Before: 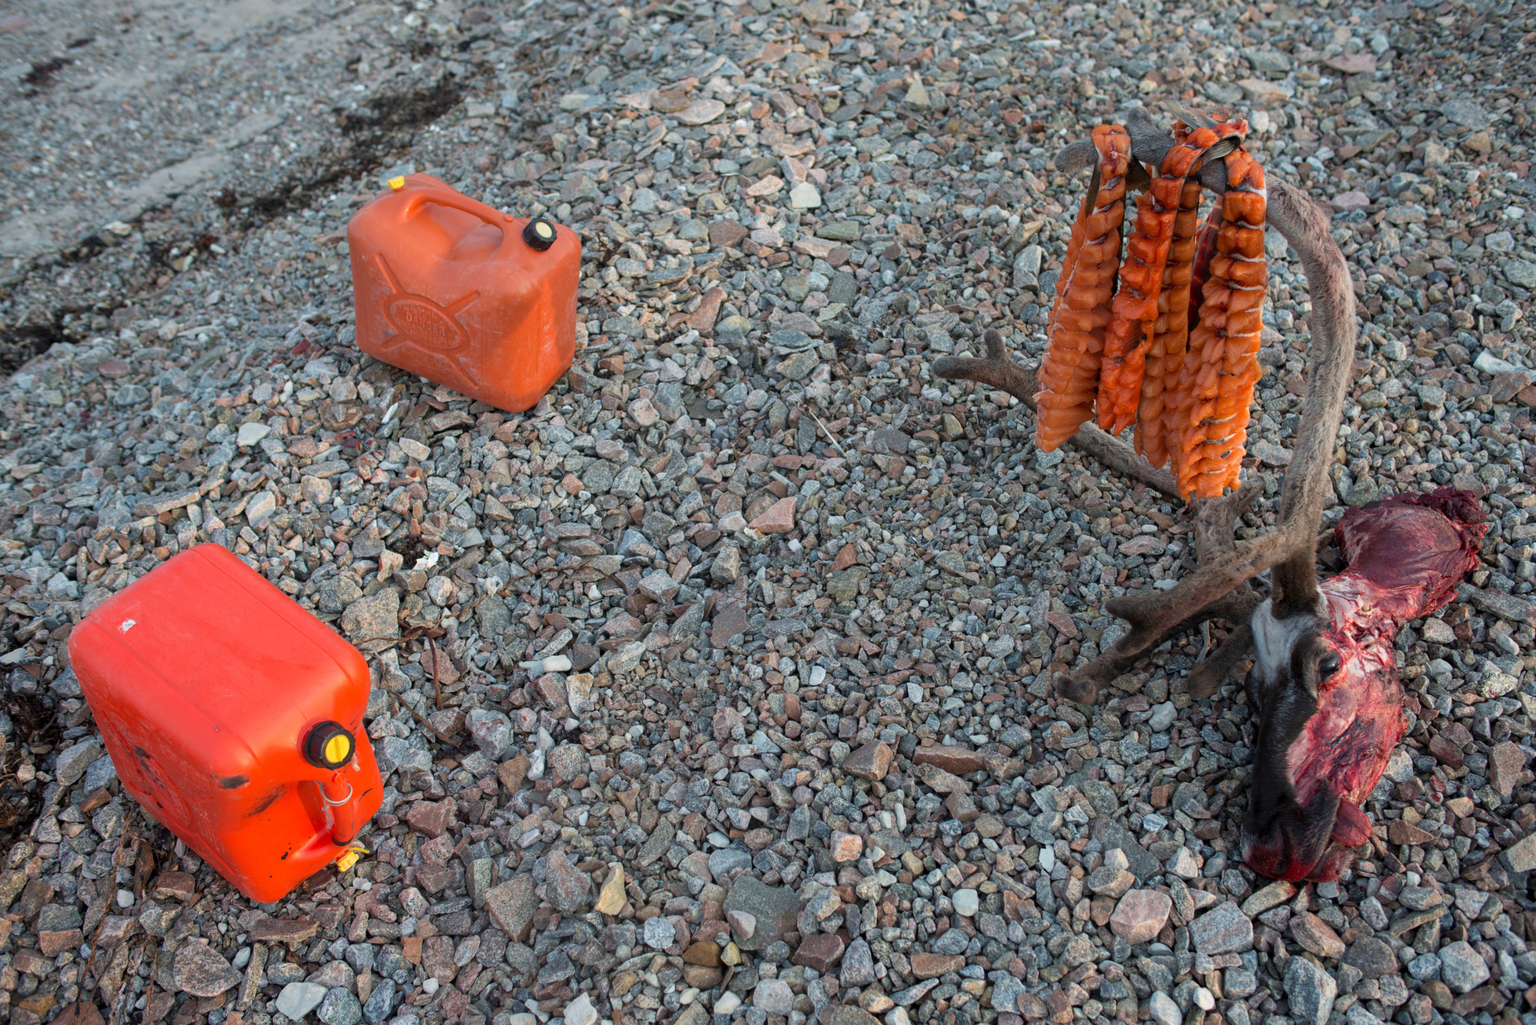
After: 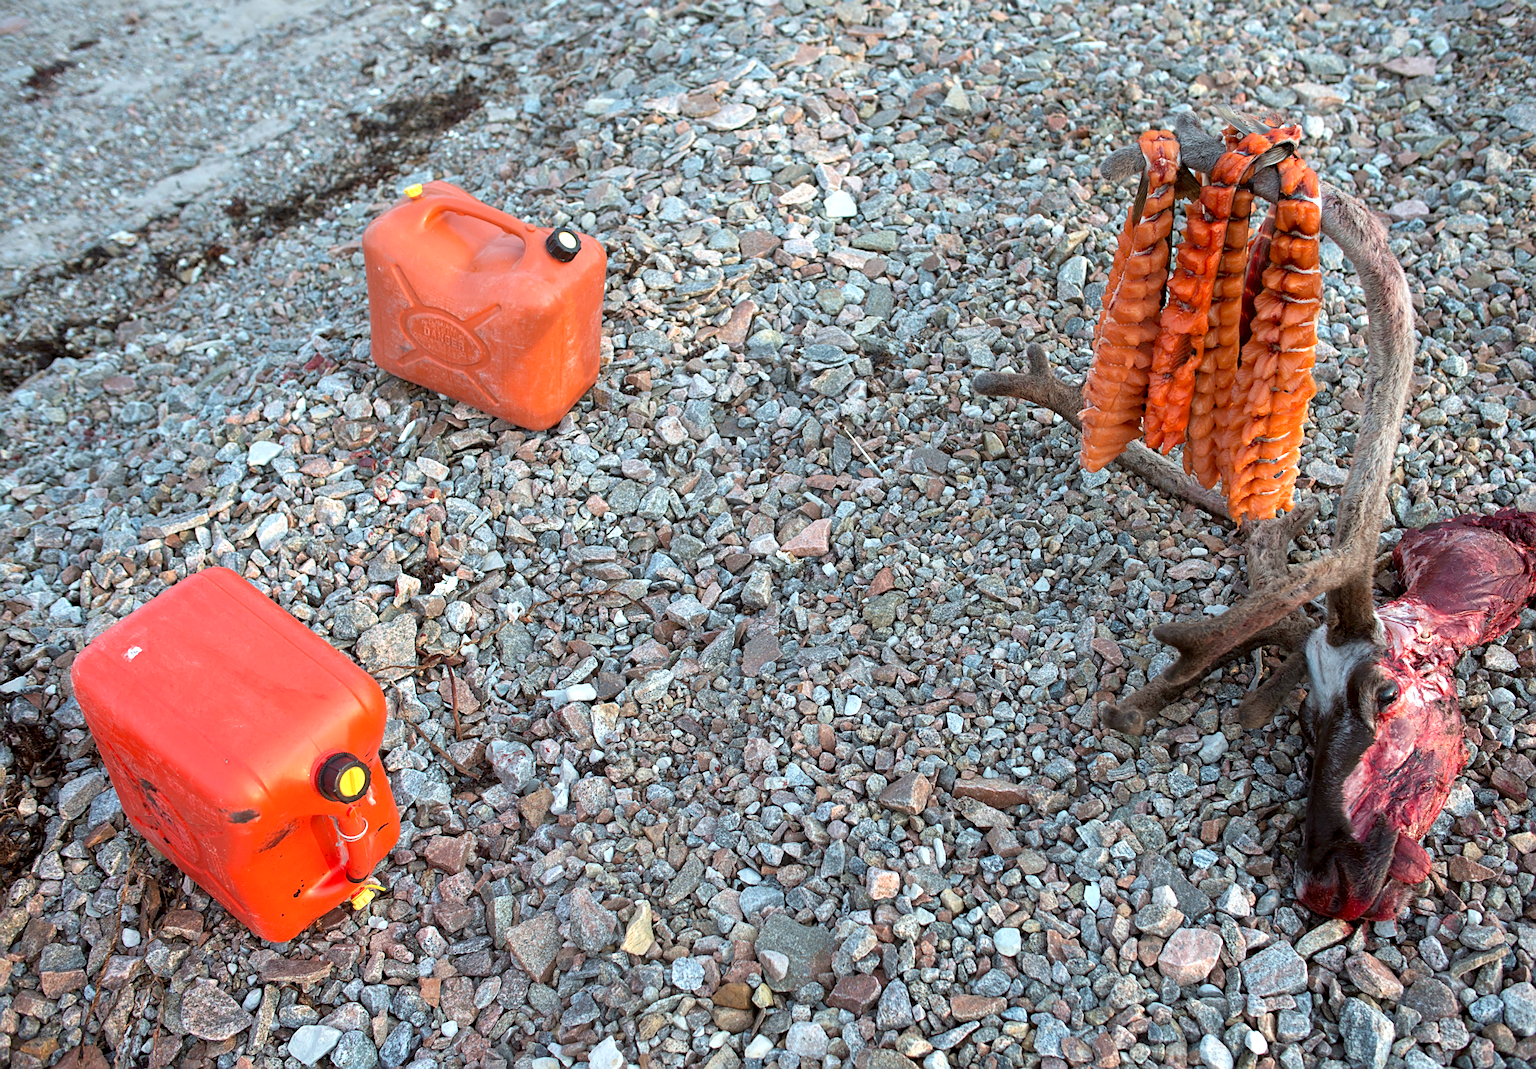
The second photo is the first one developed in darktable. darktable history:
exposure: black level correction 0.001, exposure 0.675 EV, compensate highlight preservation false
color correction: highlights a* -3.28, highlights b* -6.24, shadows a* 3.1, shadows b* 5.19
sharpen: on, module defaults
crop: right 4.126%, bottom 0.031%
